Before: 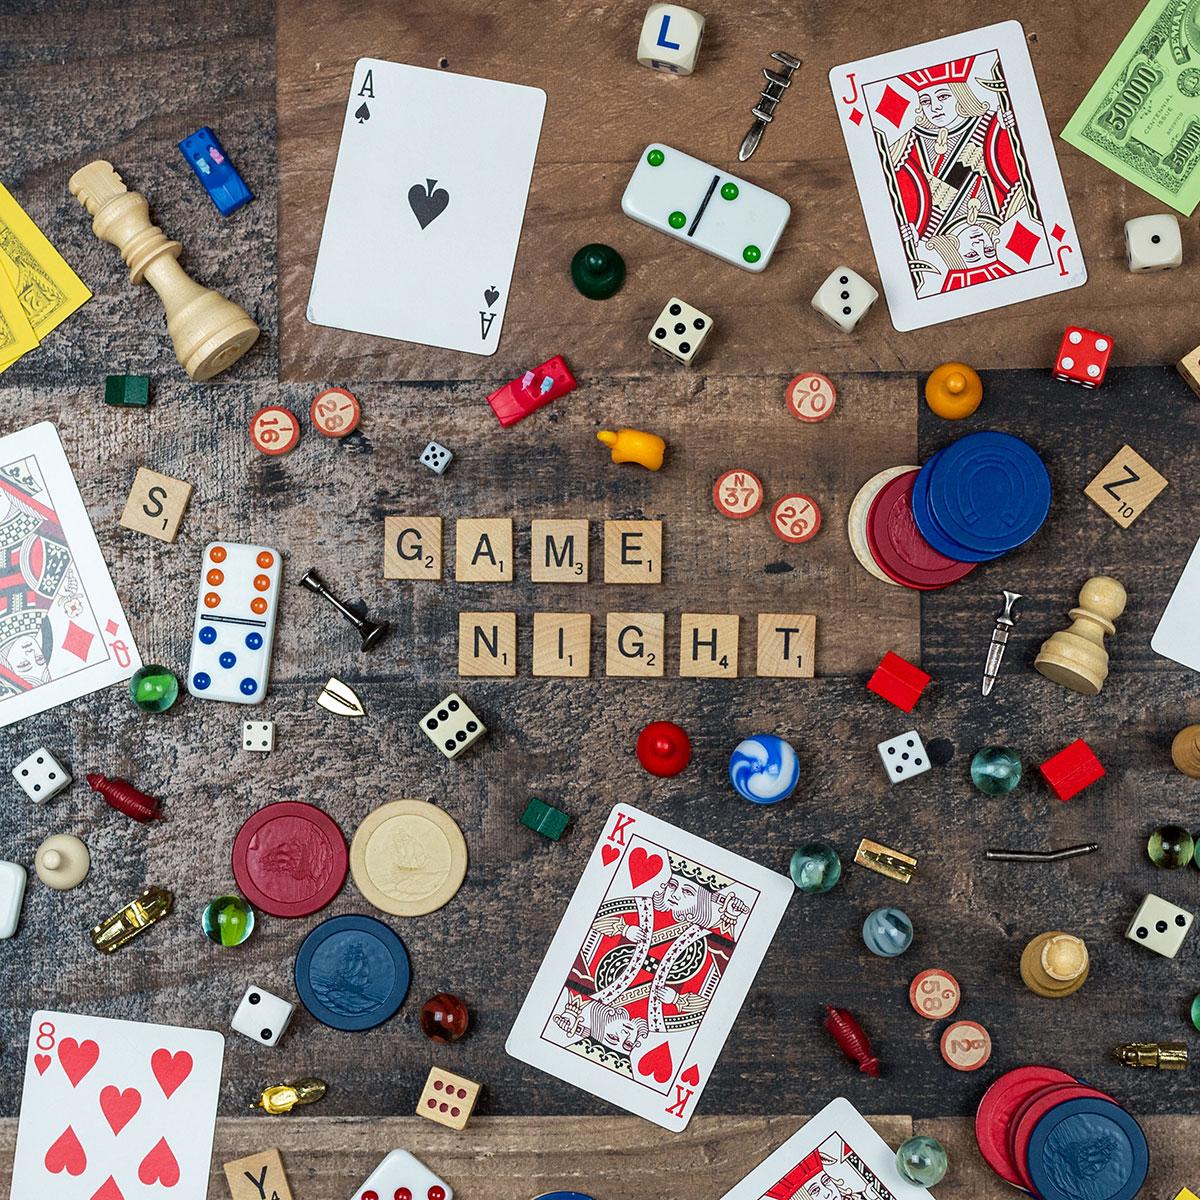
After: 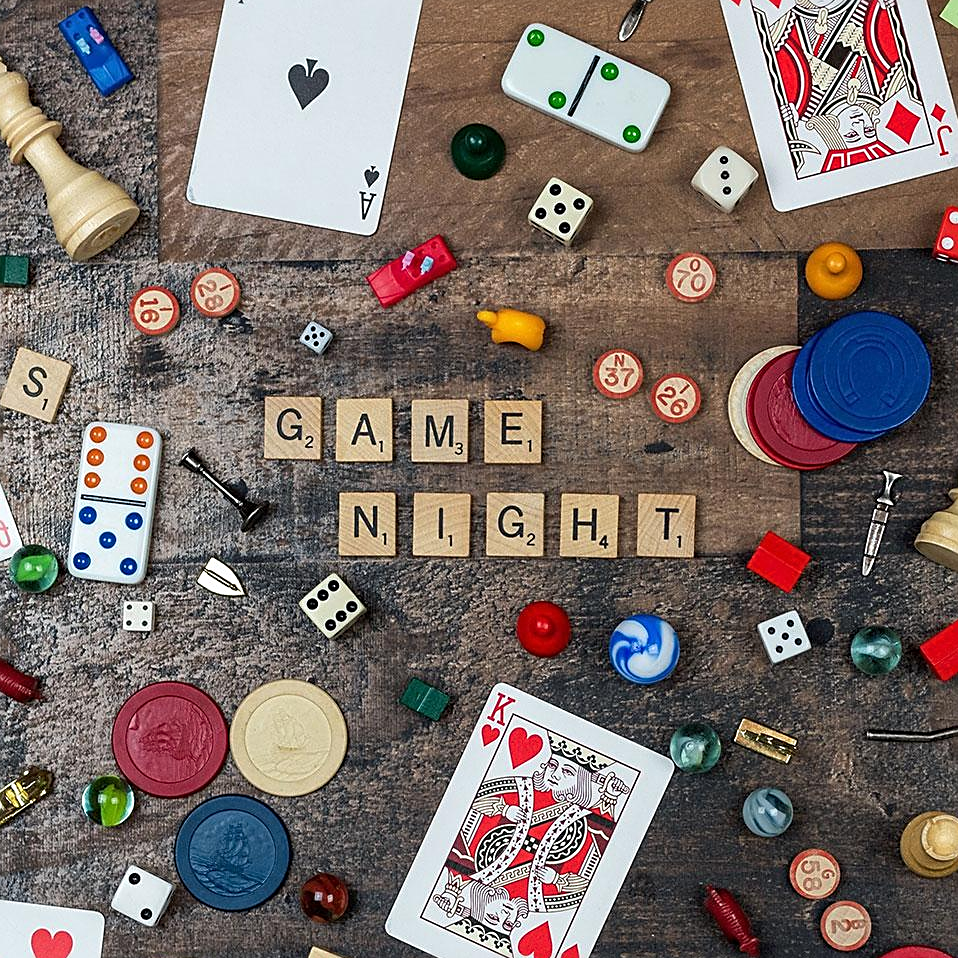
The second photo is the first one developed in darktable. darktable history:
crop and rotate: left 10.071%, top 10.071%, right 10.02%, bottom 10.02%
tone equalizer: on, module defaults
sharpen: on, module defaults
